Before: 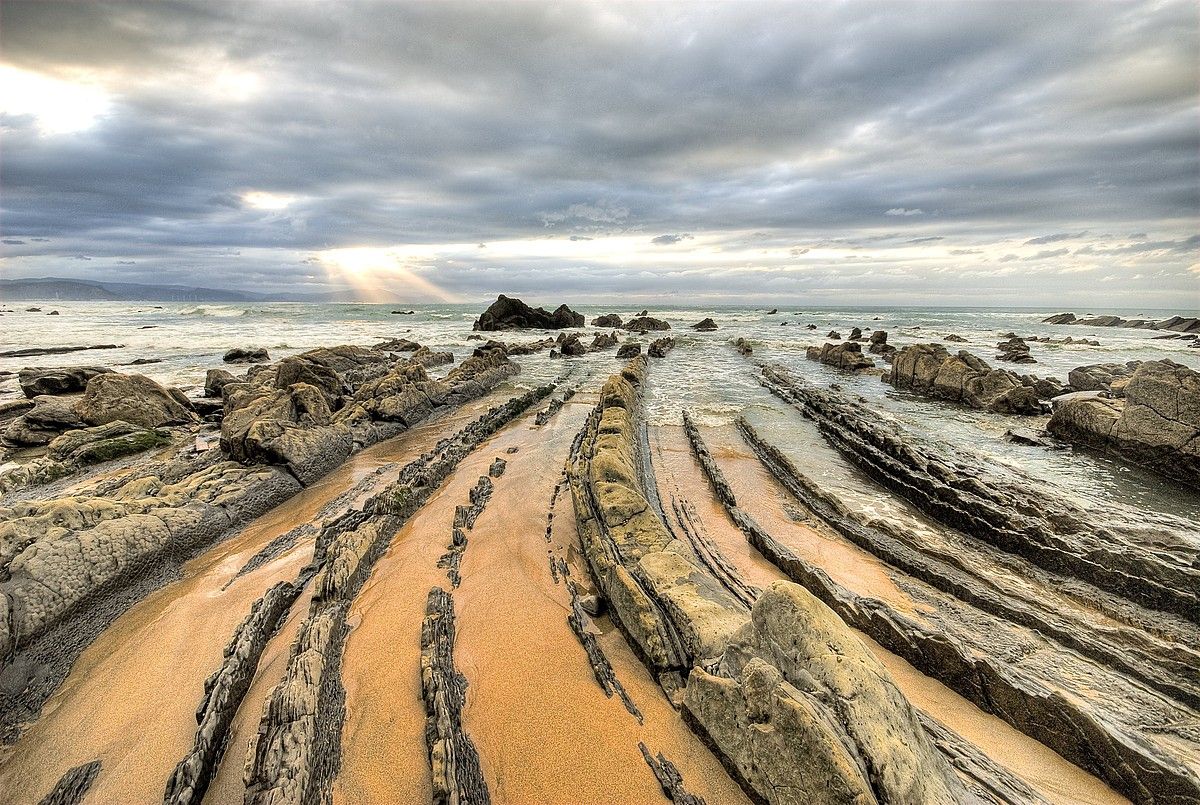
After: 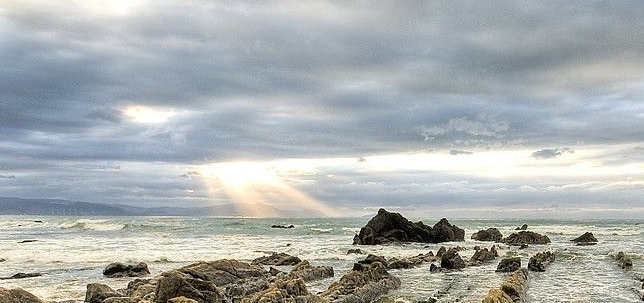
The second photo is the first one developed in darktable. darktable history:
crop: left 10.083%, top 10.737%, right 36.176%, bottom 51.586%
